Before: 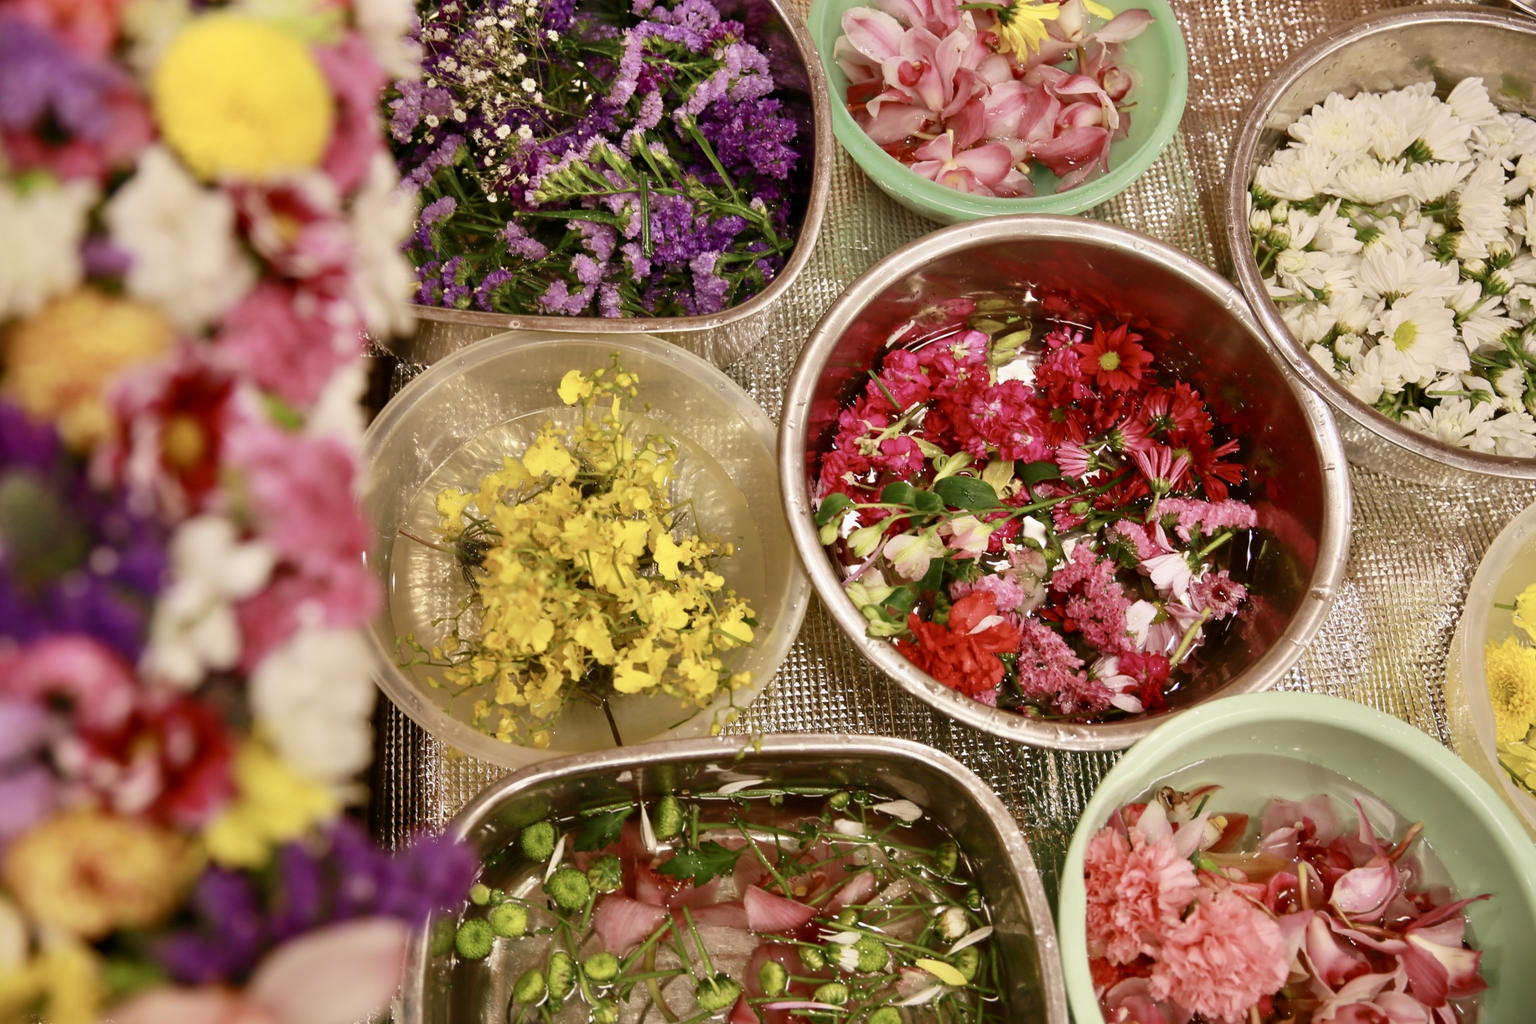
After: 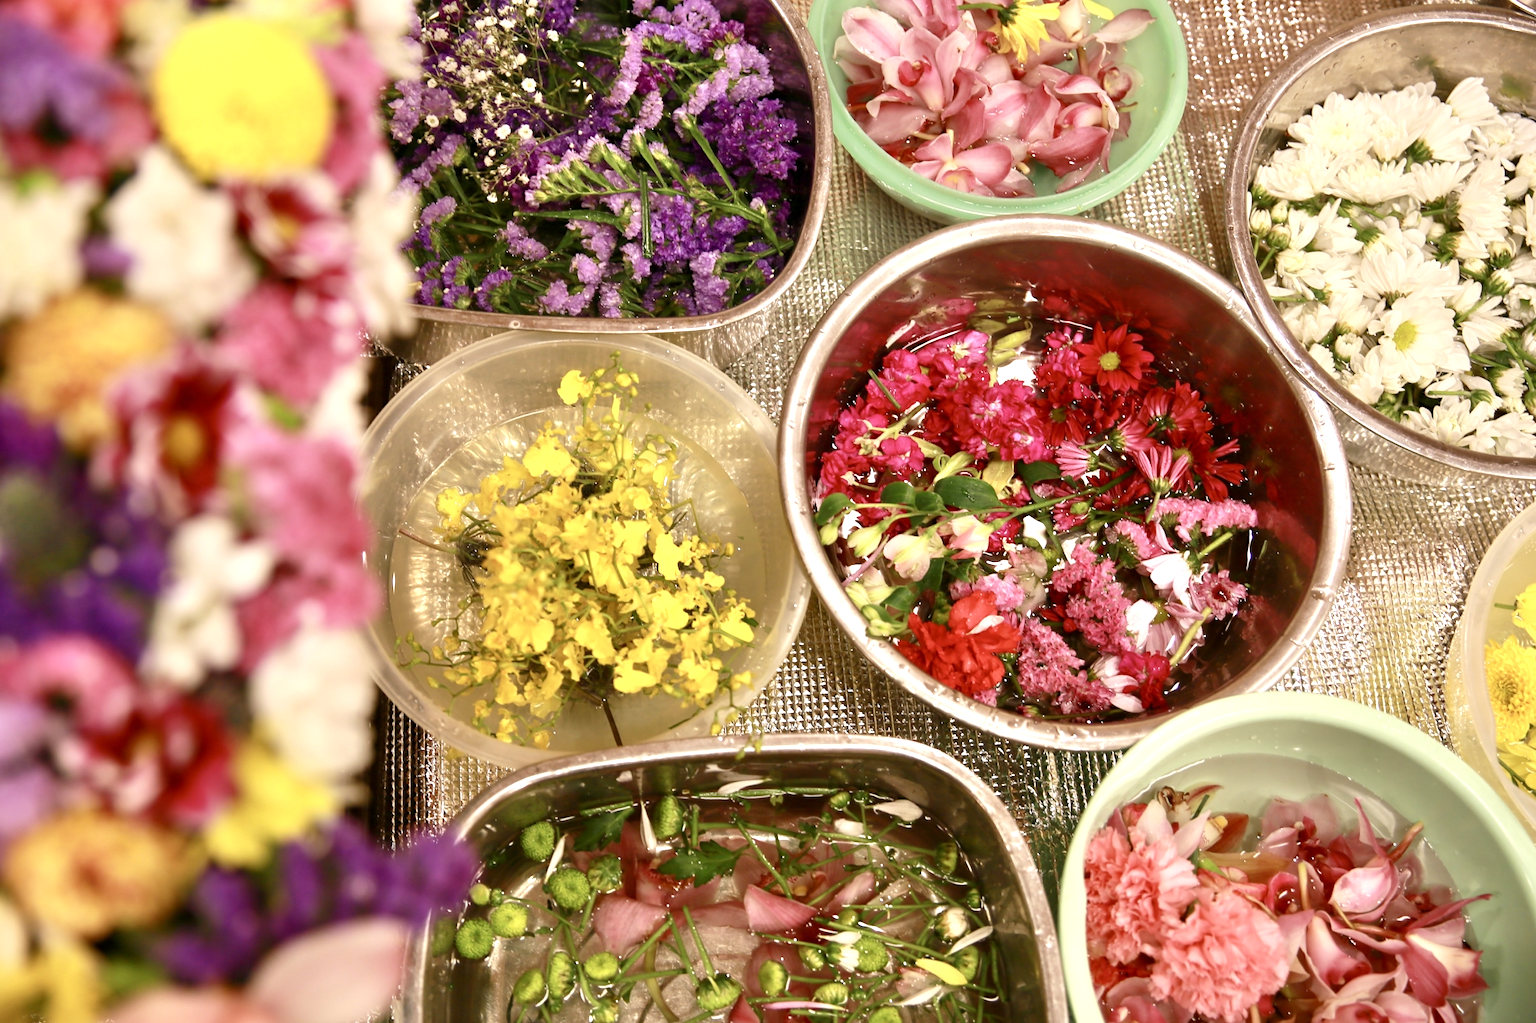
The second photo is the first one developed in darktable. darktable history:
base curve: curves: ch0 [(0, 0) (0.472, 0.455) (1, 1)], preserve colors none
exposure: exposure 0.568 EV, compensate highlight preservation false
